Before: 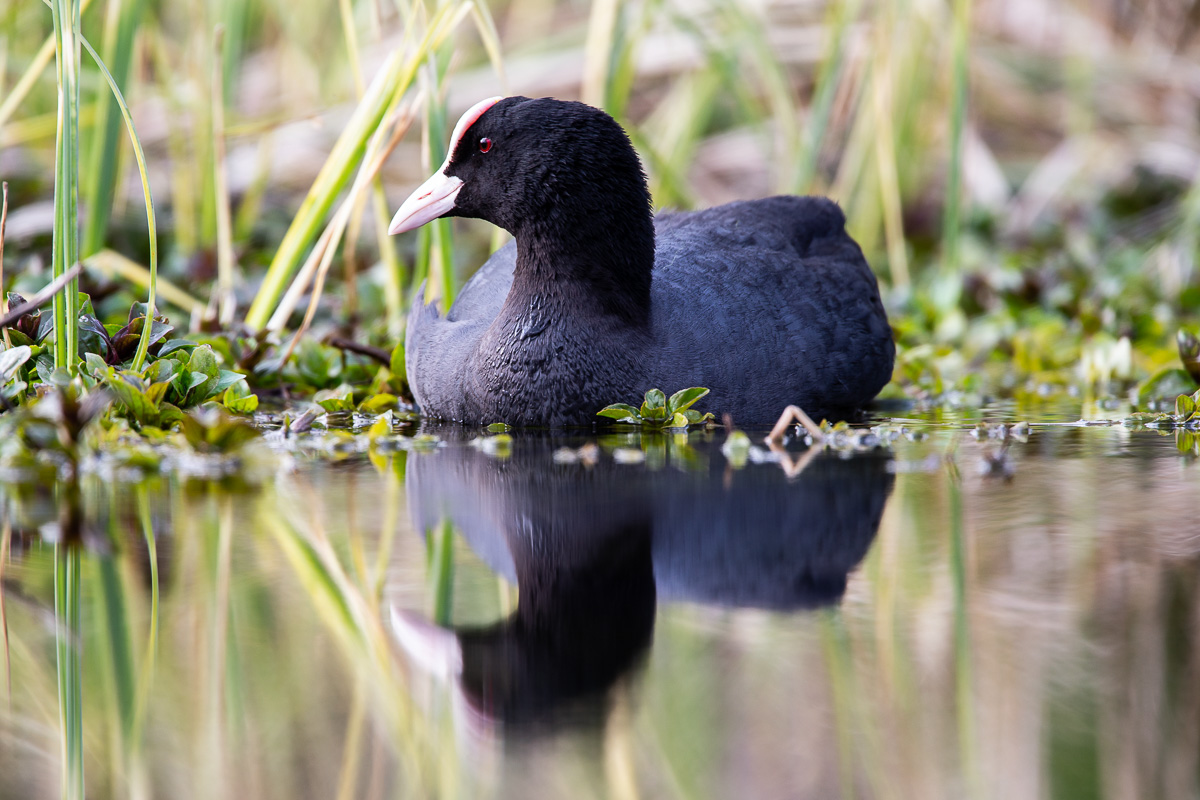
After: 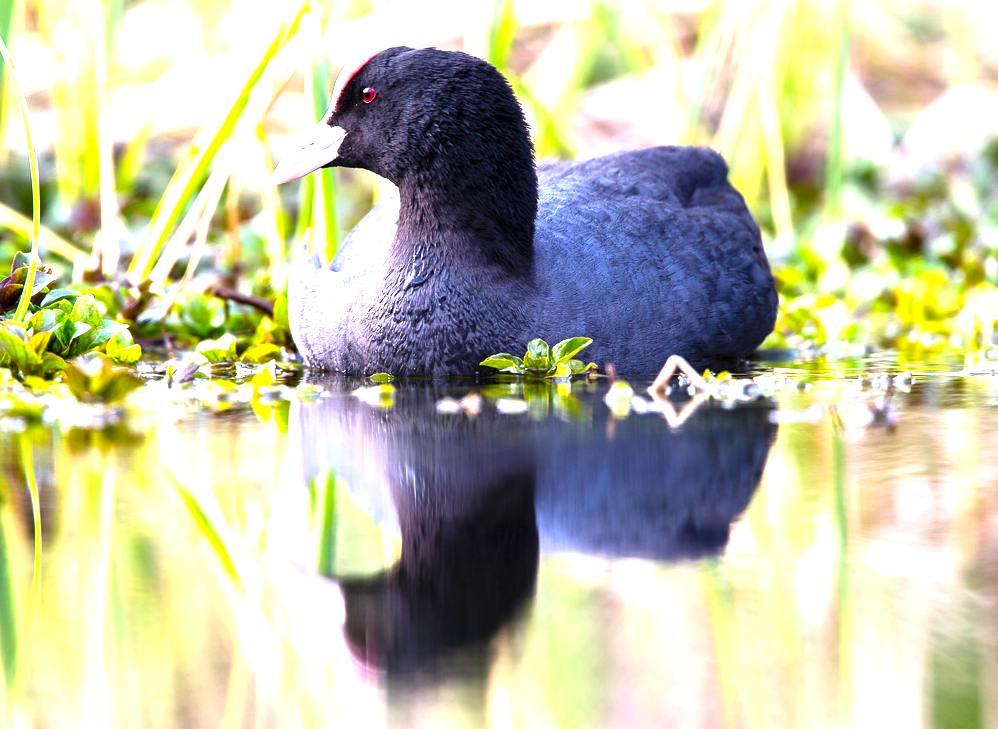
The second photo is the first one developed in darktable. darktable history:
exposure: black level correction 0, exposure 1.498 EV, compensate exposure bias true, compensate highlight preservation false
color balance rgb: perceptual saturation grading › global saturation 19.862%, global vibrance 20%
crop: left 9.819%, top 6.312%, right 6.973%, bottom 2.521%
